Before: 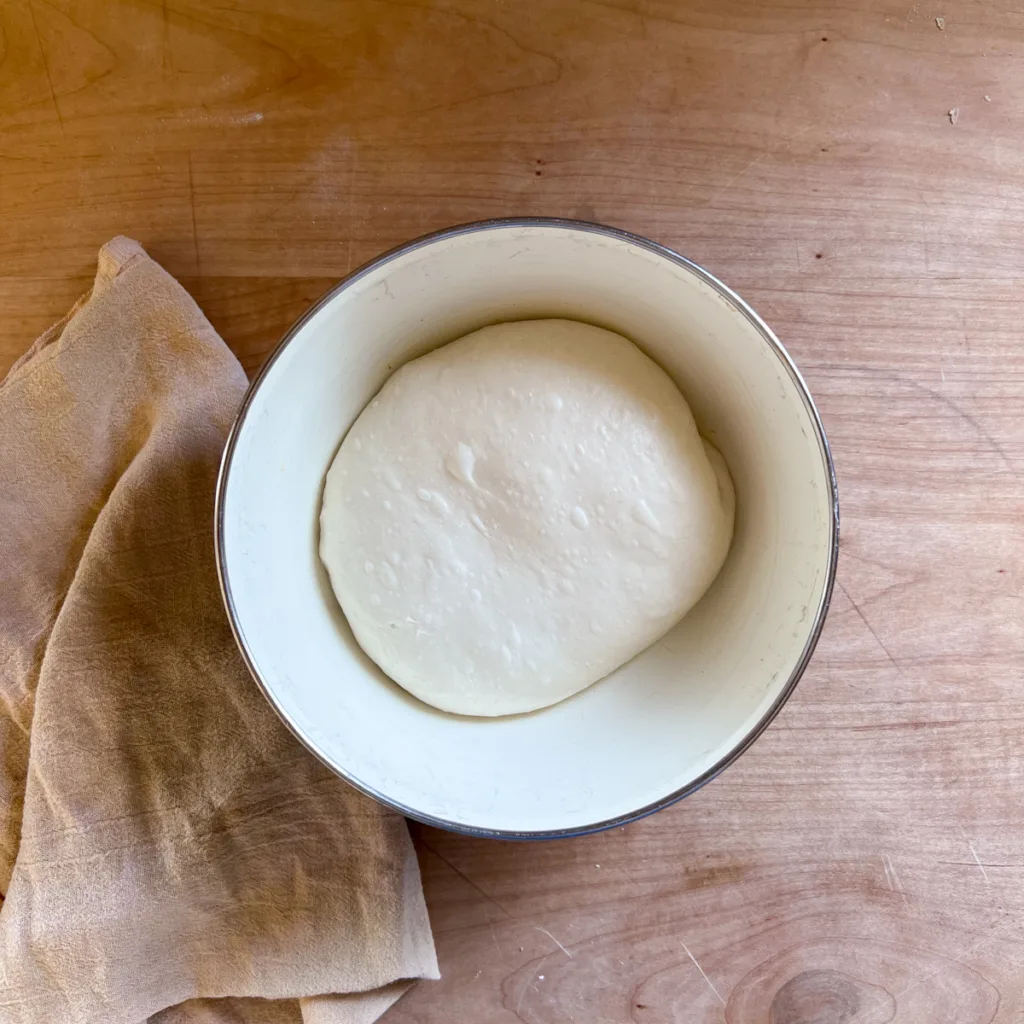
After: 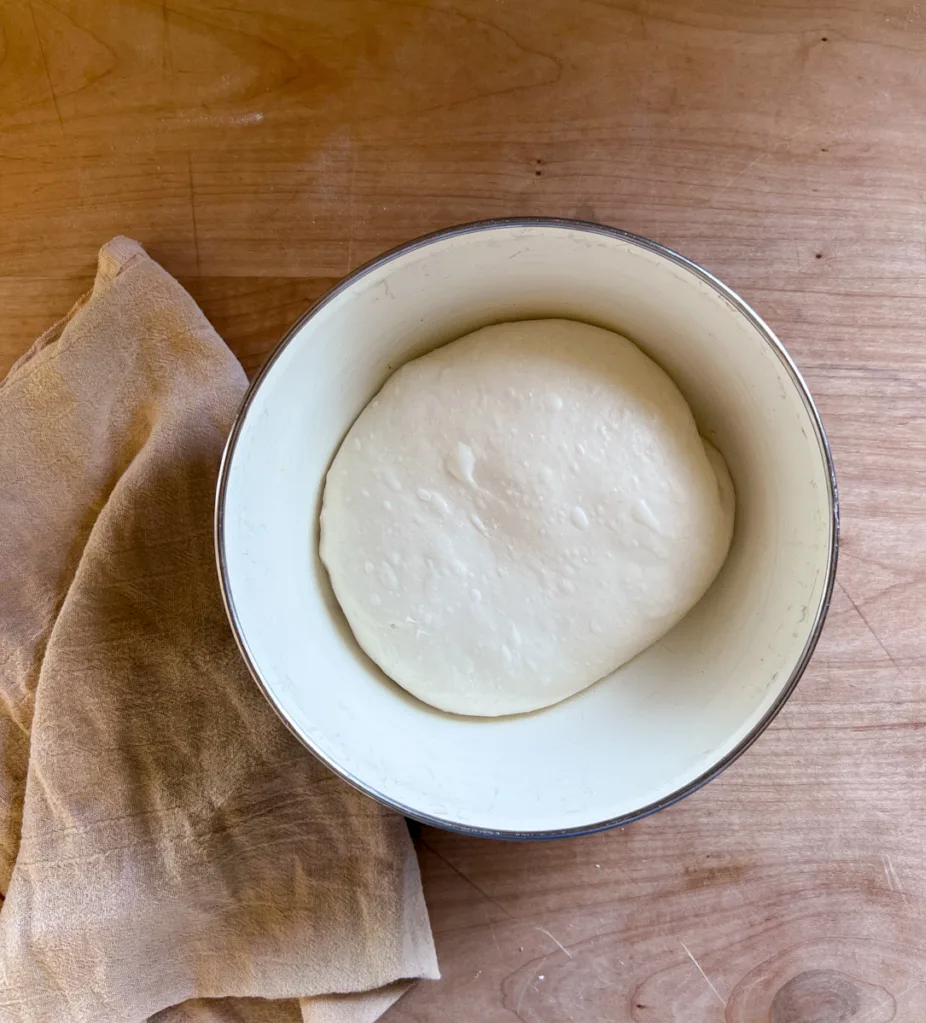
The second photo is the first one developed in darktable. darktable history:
crop: right 9.474%, bottom 0.028%
levels: mode automatic, black 0.016%, levels [0.116, 0.574, 1]
